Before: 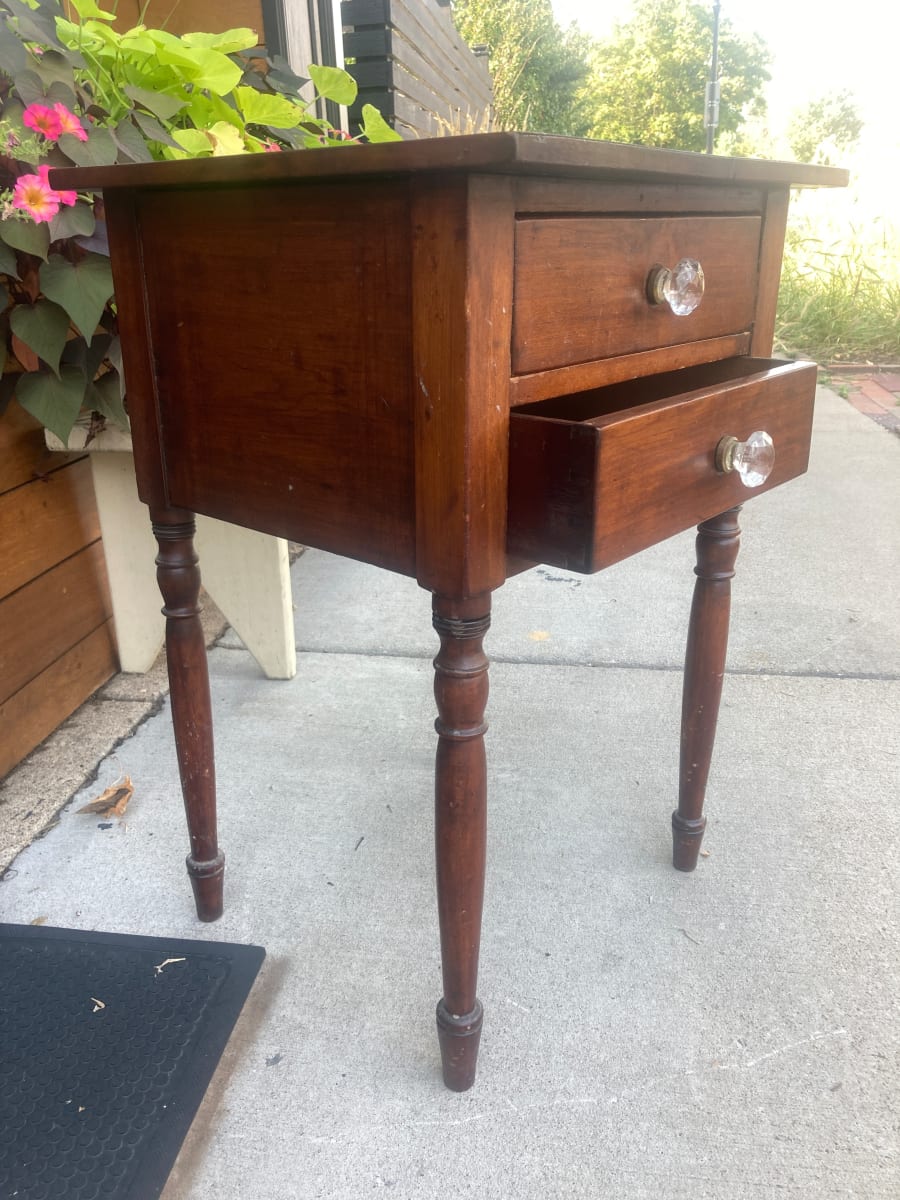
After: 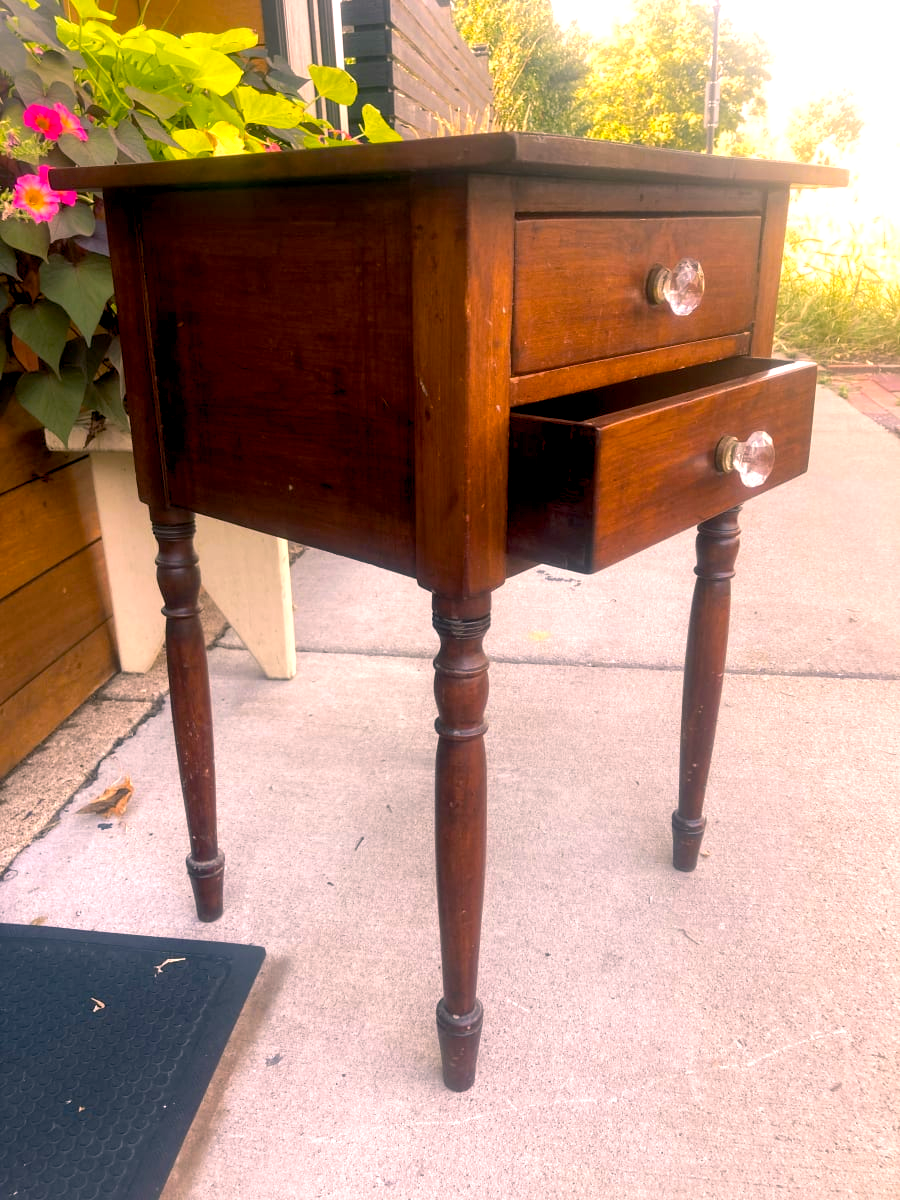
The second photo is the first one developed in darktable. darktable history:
color balance rgb: shadows lift › hue 85.22°, power › luminance 1.314%, highlights gain › chroma 4.651%, highlights gain › hue 31°, global offset › luminance -0.856%, linear chroma grading › global chroma 15.236%, perceptual saturation grading › global saturation 19.371%, perceptual brilliance grading › highlights 10.198%, perceptual brilliance grading › shadows -5.055%
